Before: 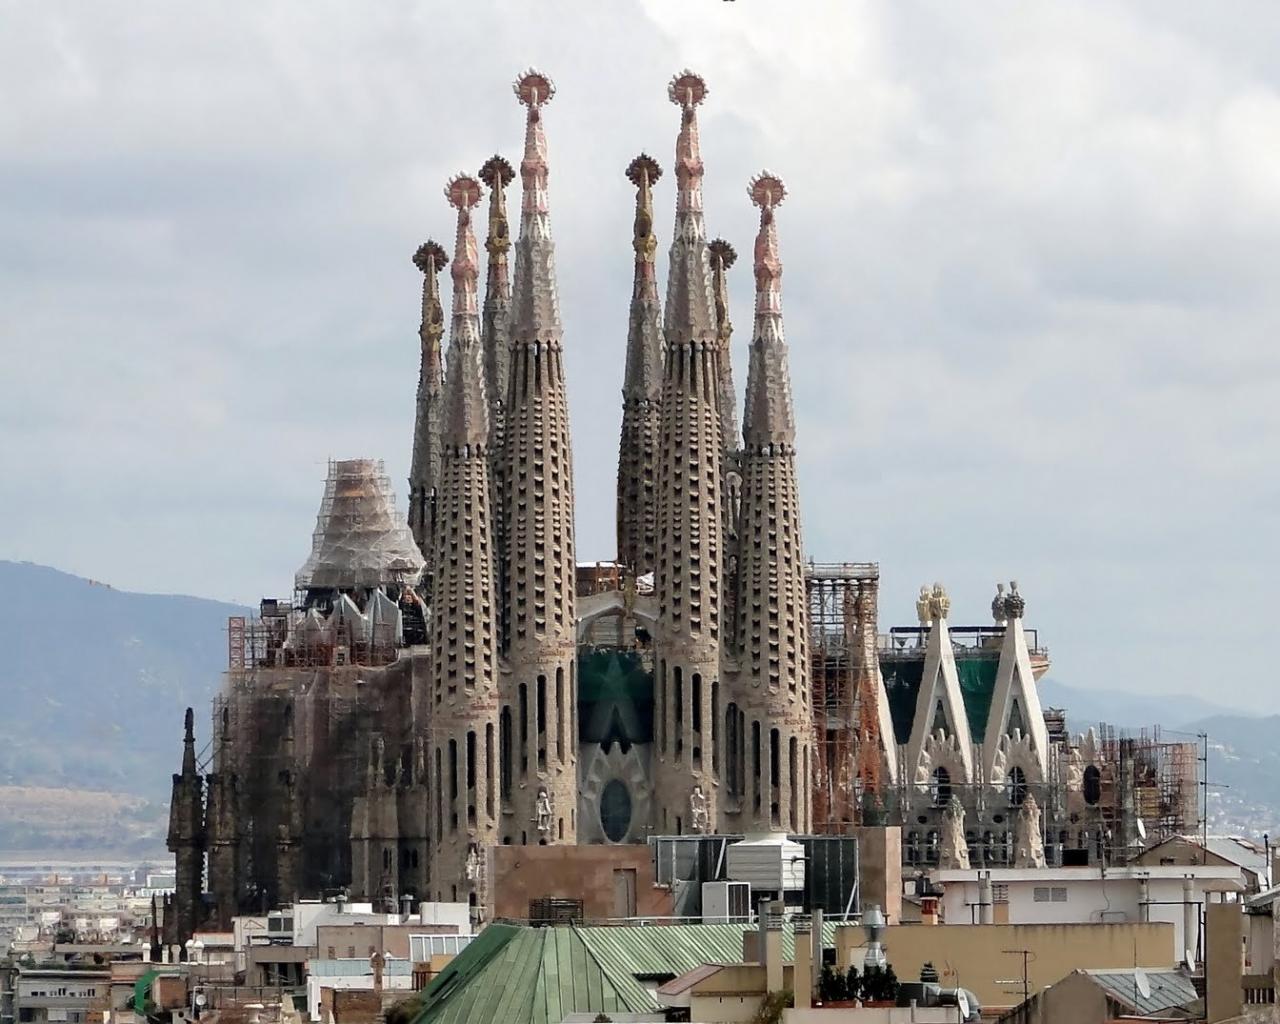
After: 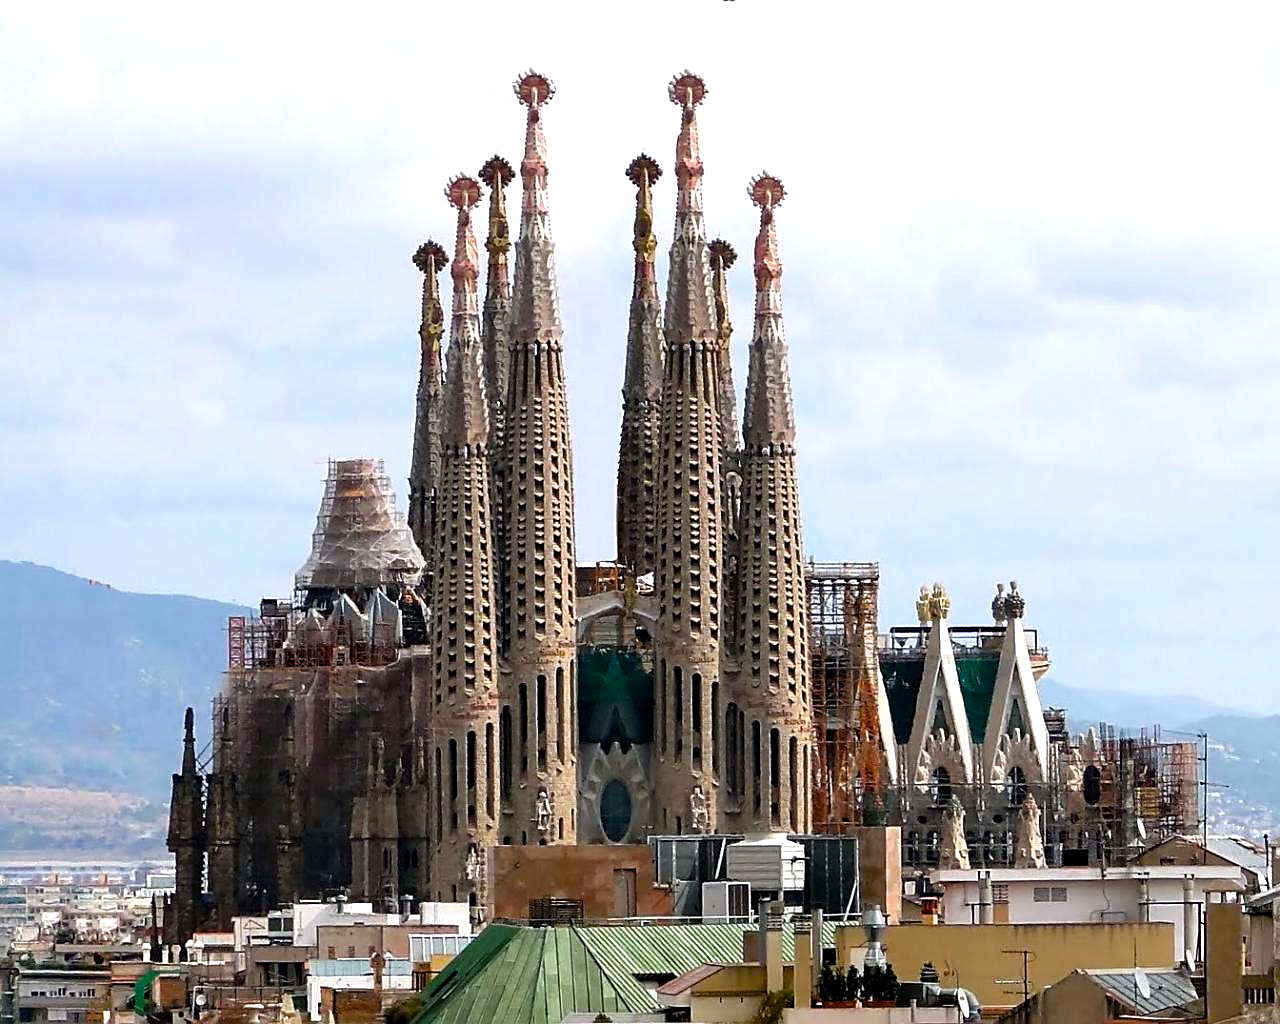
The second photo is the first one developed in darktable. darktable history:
color balance rgb: linear chroma grading › global chroma 9%, perceptual saturation grading › global saturation 36%, perceptual saturation grading › shadows 35%, perceptual brilliance grading › global brilliance 15%, perceptual brilliance grading › shadows -35%, global vibrance 15%
sharpen: on, module defaults
white balance: red 1.004, blue 1.024
